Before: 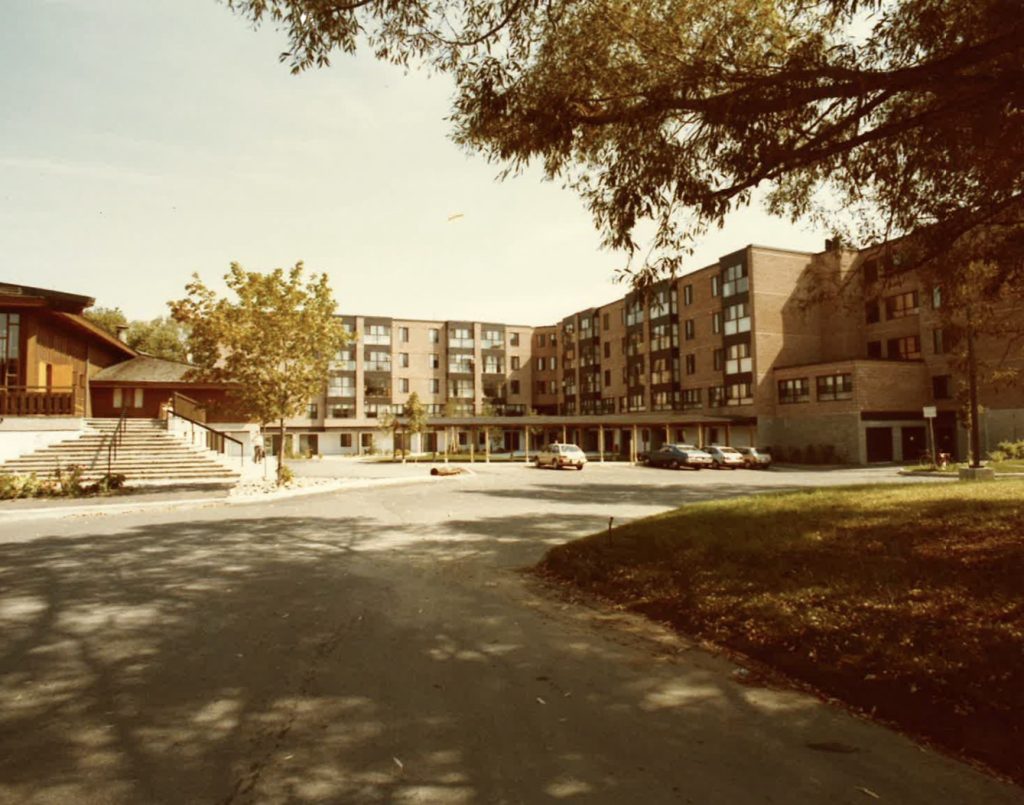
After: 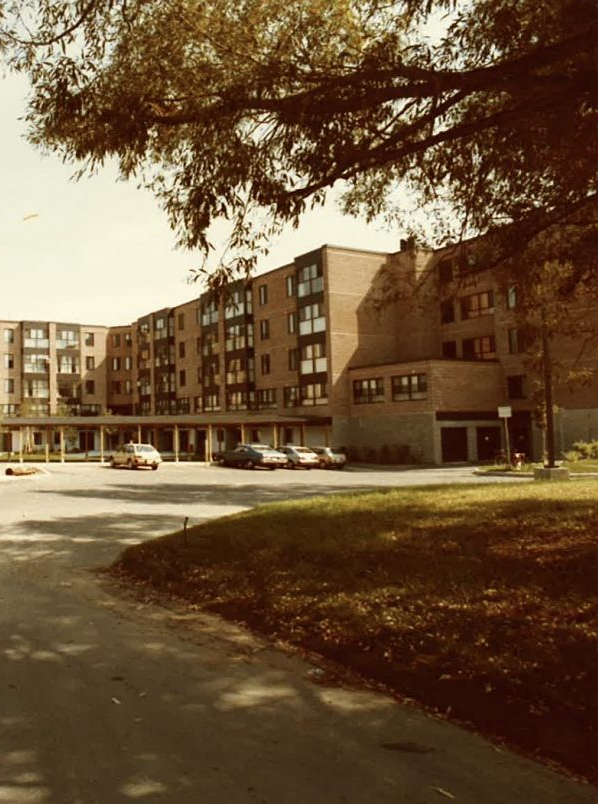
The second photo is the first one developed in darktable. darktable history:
crop: left 41.507%
sharpen: radius 1.305, amount 0.296, threshold 0.234
